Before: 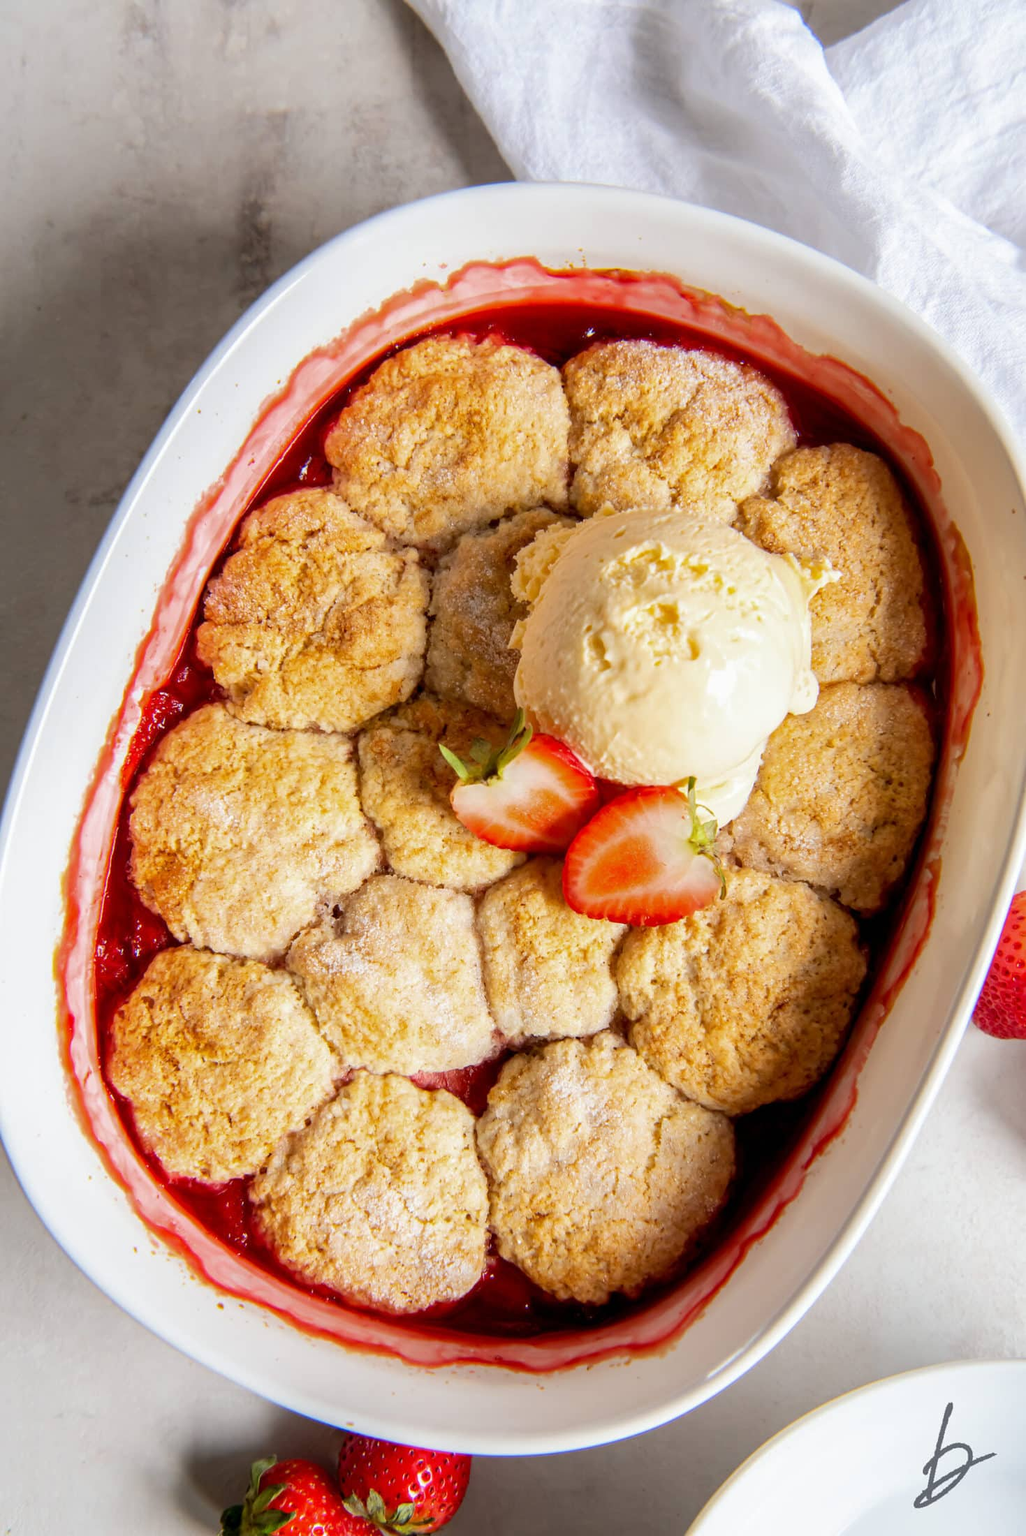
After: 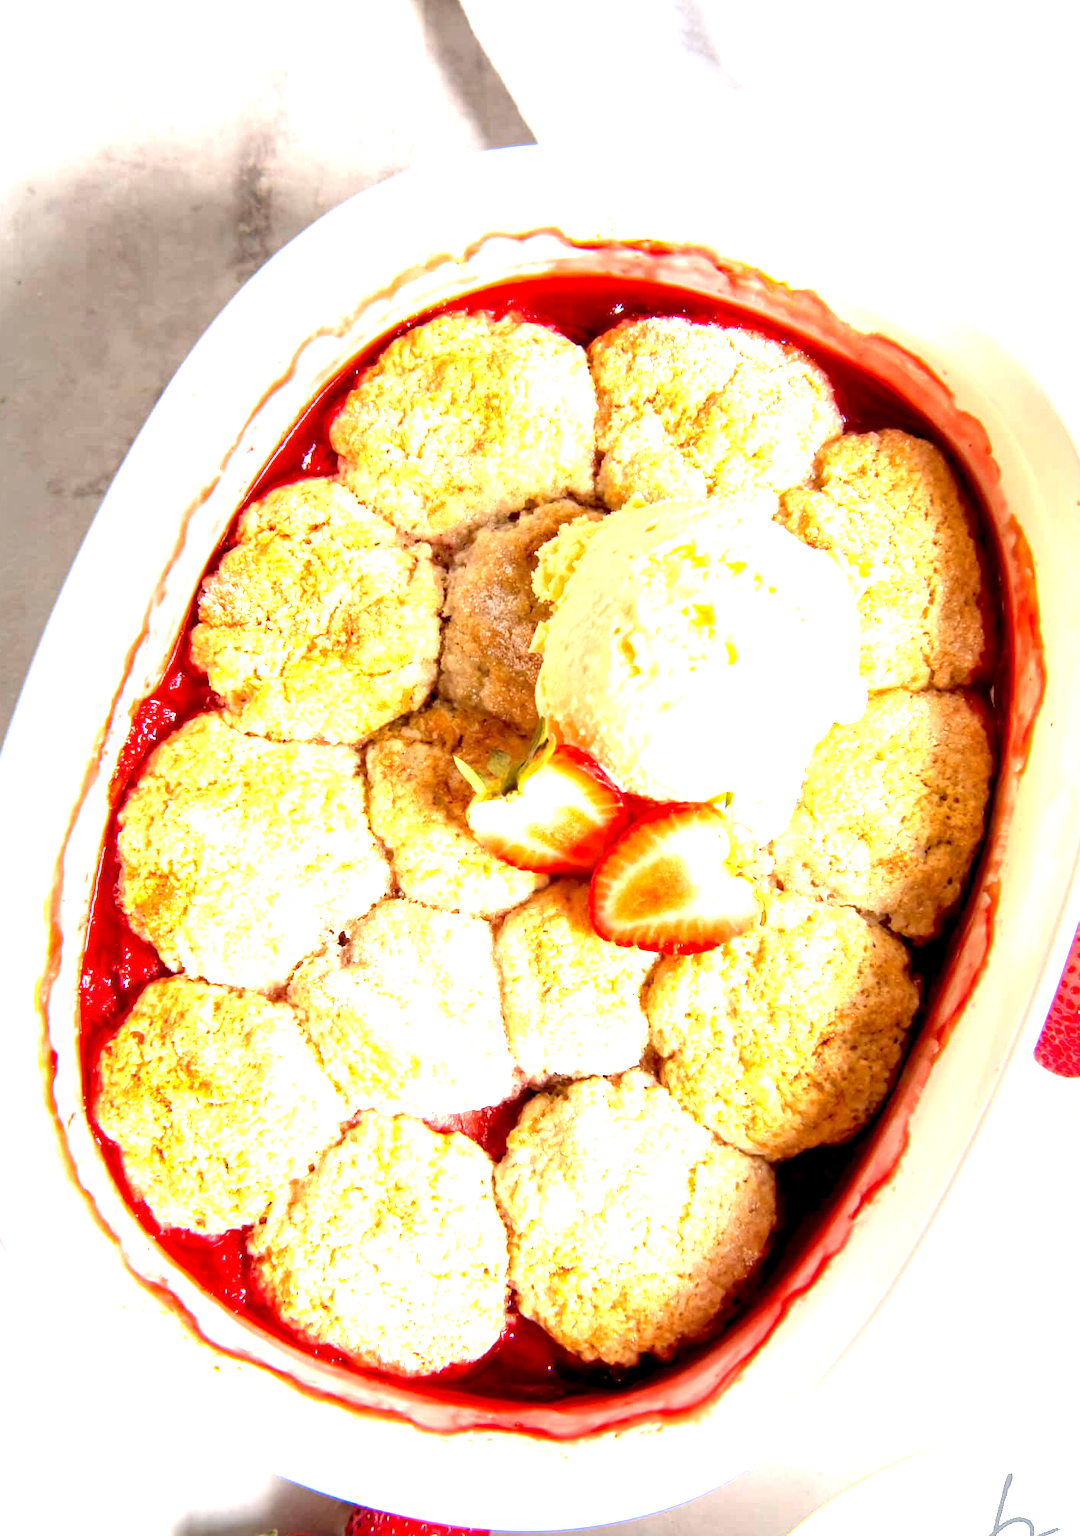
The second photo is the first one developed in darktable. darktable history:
exposure: black level correction 0.001, exposure 1.836 EV, compensate exposure bias true, compensate highlight preservation false
crop: left 2.159%, top 3.215%, right 0.948%, bottom 4.833%
